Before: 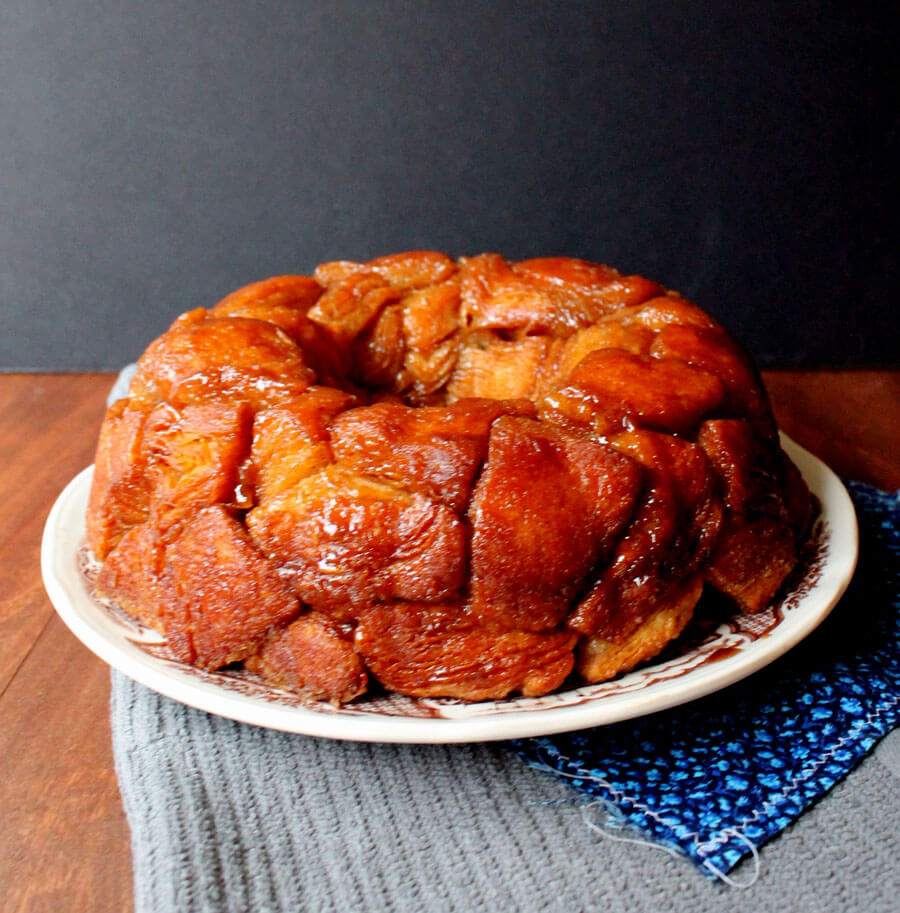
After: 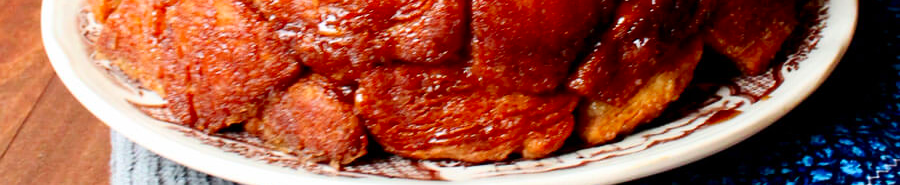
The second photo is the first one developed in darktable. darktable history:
contrast brightness saturation: contrast 0.154, brightness -0.007, saturation 0.102
crop and rotate: top 59.008%, bottom 20.725%
